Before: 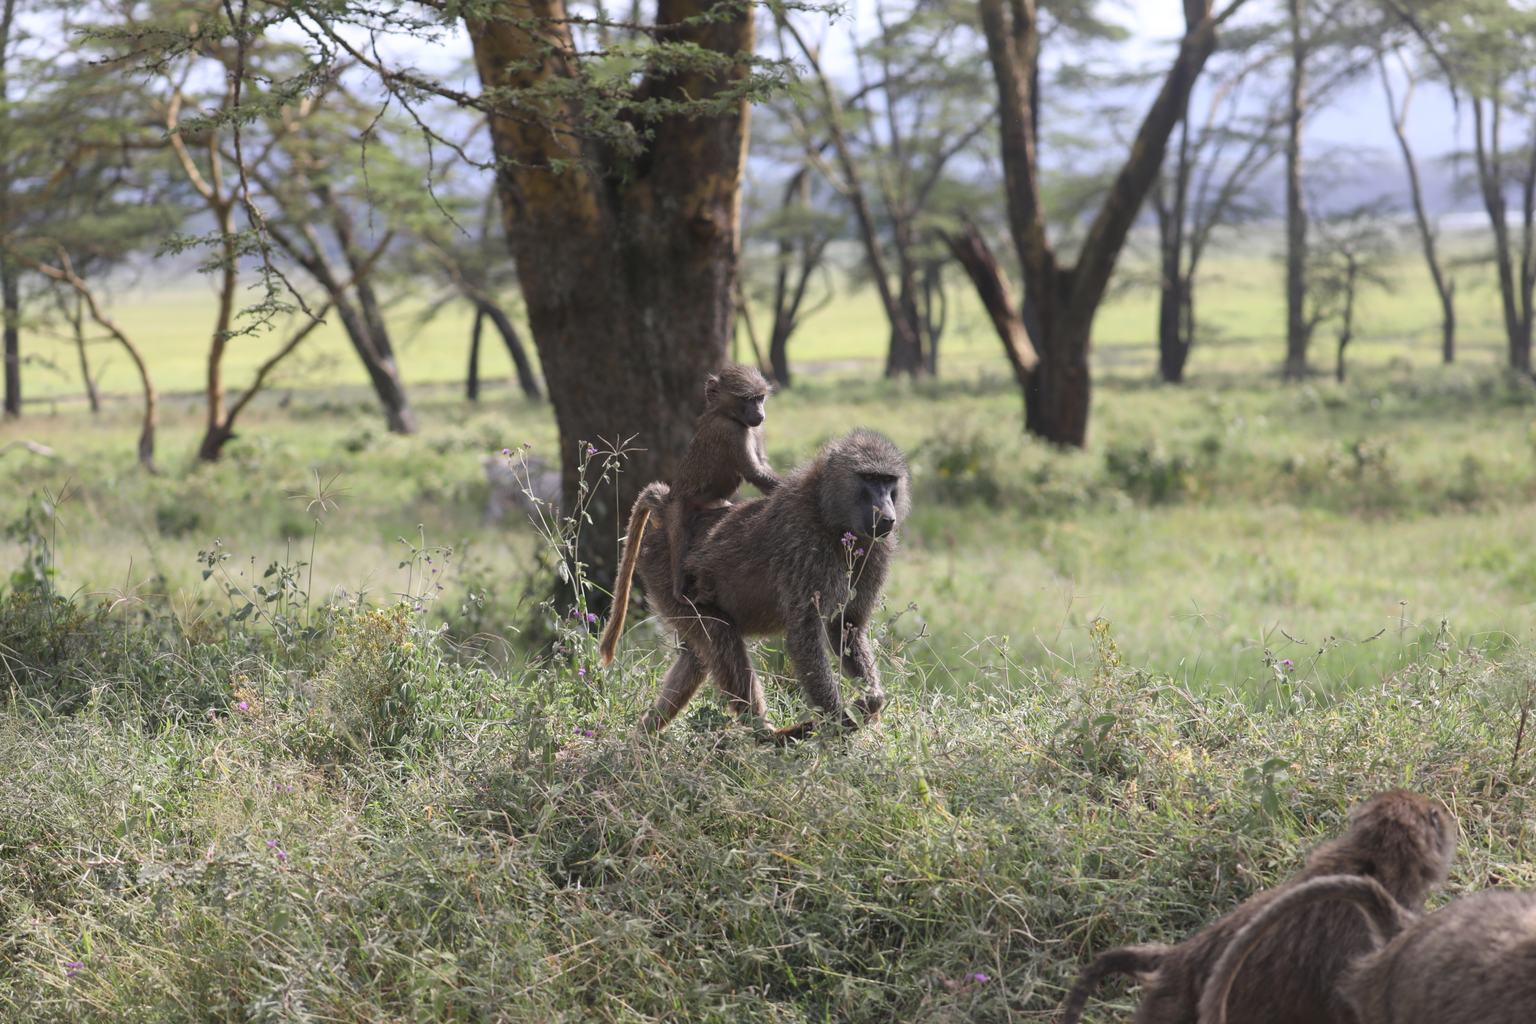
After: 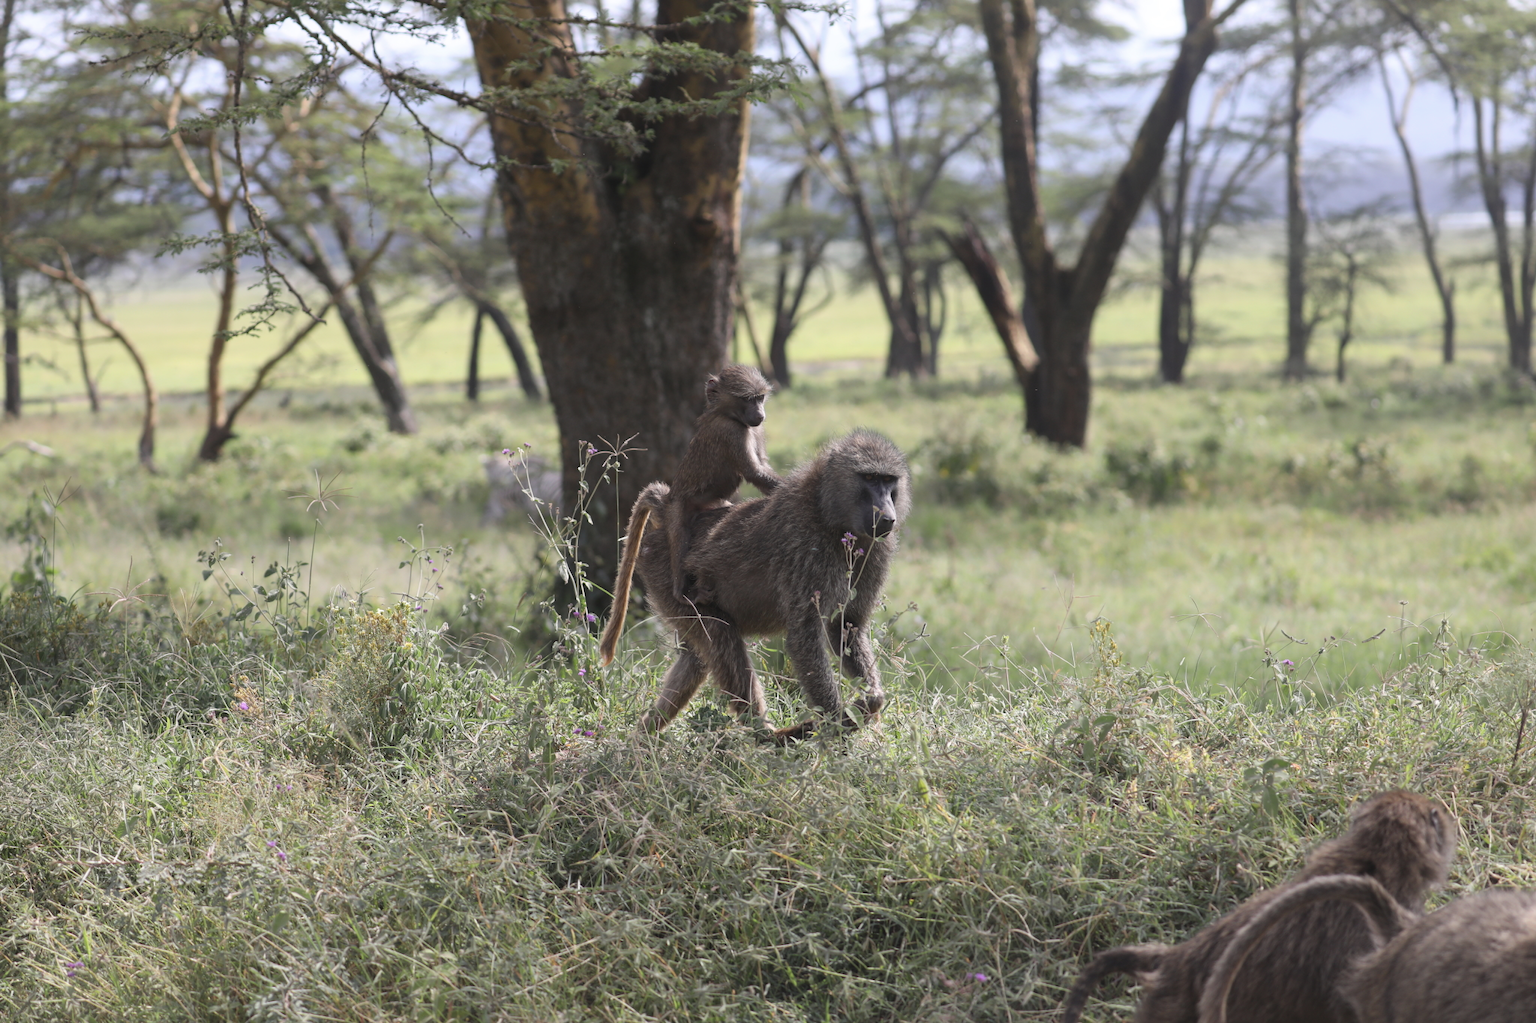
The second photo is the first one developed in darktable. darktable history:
contrast brightness saturation: saturation -0.104
